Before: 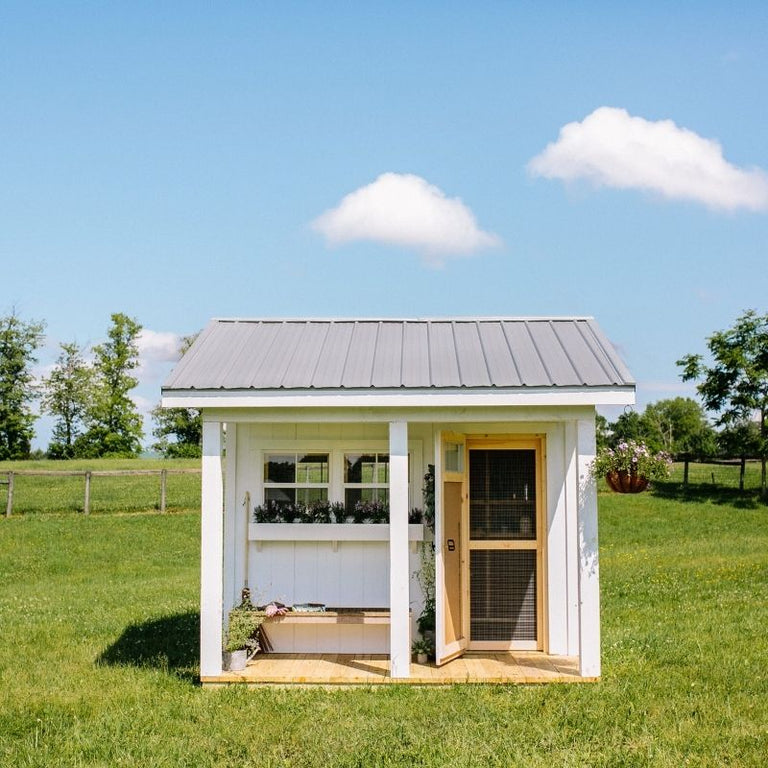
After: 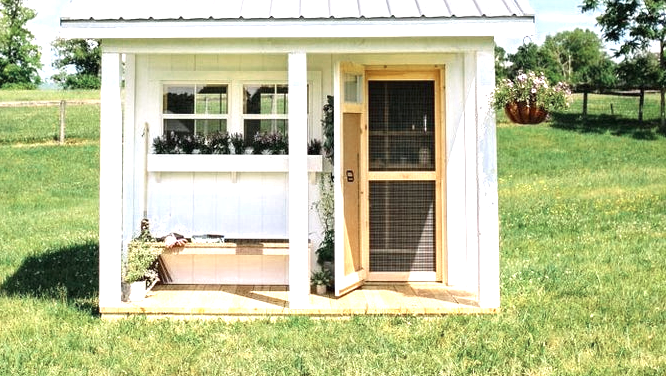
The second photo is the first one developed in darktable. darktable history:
crop and rotate: left 13.279%, top 48.164%, bottom 2.851%
exposure: black level correction 0, exposure 1.2 EV, compensate highlight preservation false
color zones: curves: ch0 [(0, 0.5) (0.125, 0.4) (0.25, 0.5) (0.375, 0.4) (0.5, 0.4) (0.625, 0.35) (0.75, 0.35) (0.875, 0.5)]; ch1 [(0, 0.35) (0.125, 0.45) (0.25, 0.35) (0.375, 0.35) (0.5, 0.35) (0.625, 0.35) (0.75, 0.45) (0.875, 0.35)]; ch2 [(0, 0.6) (0.125, 0.5) (0.25, 0.5) (0.375, 0.6) (0.5, 0.6) (0.625, 0.5) (0.75, 0.5) (0.875, 0.5)]
